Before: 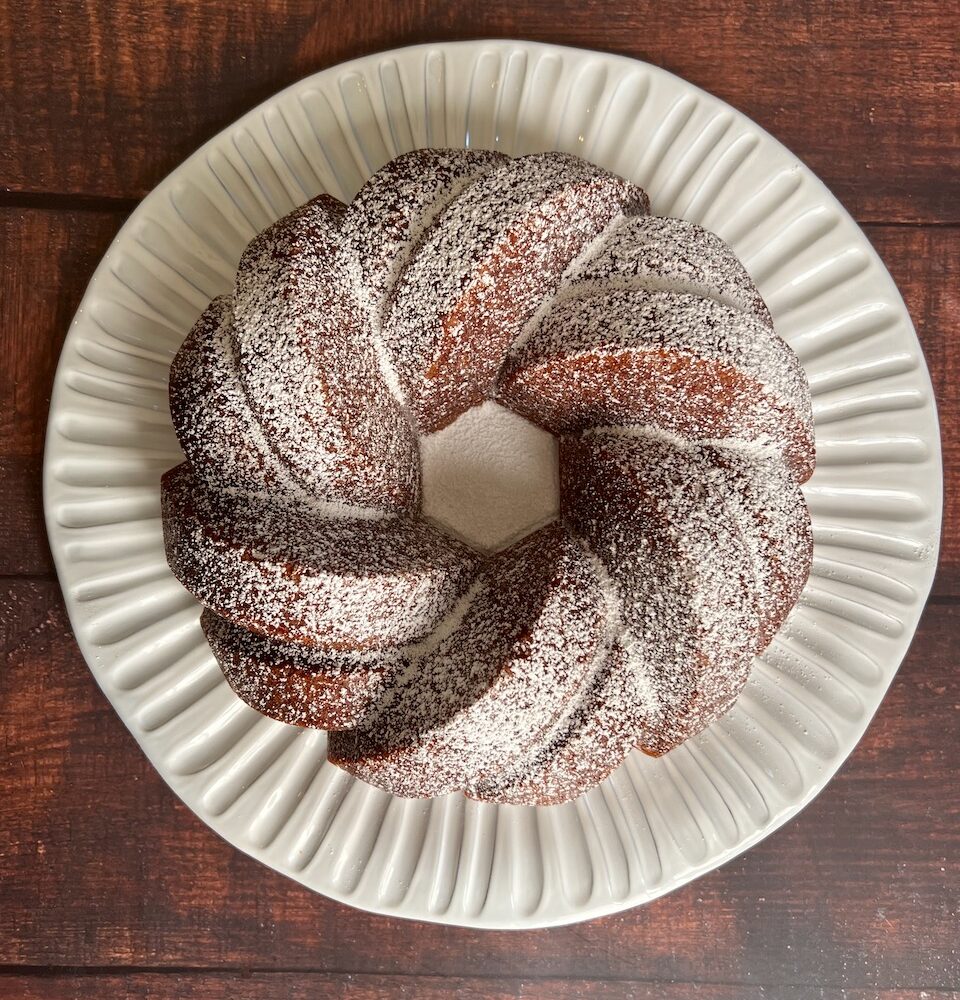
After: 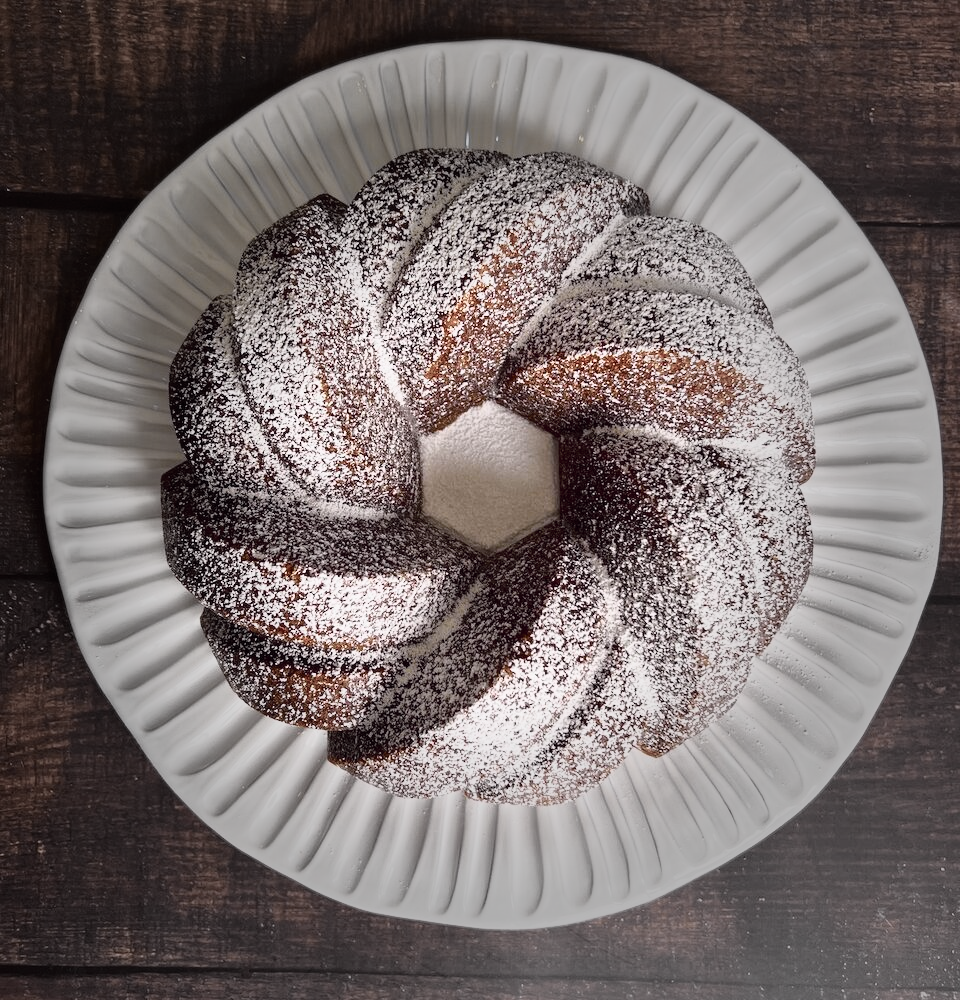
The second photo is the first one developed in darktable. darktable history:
tone curve: curves: ch0 [(0, 0) (0.105, 0.08) (0.195, 0.18) (0.283, 0.288) (0.384, 0.419) (0.485, 0.531) (0.638, 0.69) (0.795, 0.879) (1, 0.977)]; ch1 [(0, 0) (0.161, 0.092) (0.35, 0.33) (0.379, 0.401) (0.456, 0.469) (0.498, 0.503) (0.531, 0.537) (0.596, 0.621) (0.635, 0.655) (1, 1)]; ch2 [(0, 0) (0.371, 0.362) (0.437, 0.437) (0.483, 0.484) (0.53, 0.515) (0.56, 0.58) (0.622, 0.606) (1, 1)], color space Lab, independent channels, preserve colors none
contrast brightness saturation: contrast 0.1, saturation -0.36
vignetting: fall-off start 40%, fall-off radius 40%
